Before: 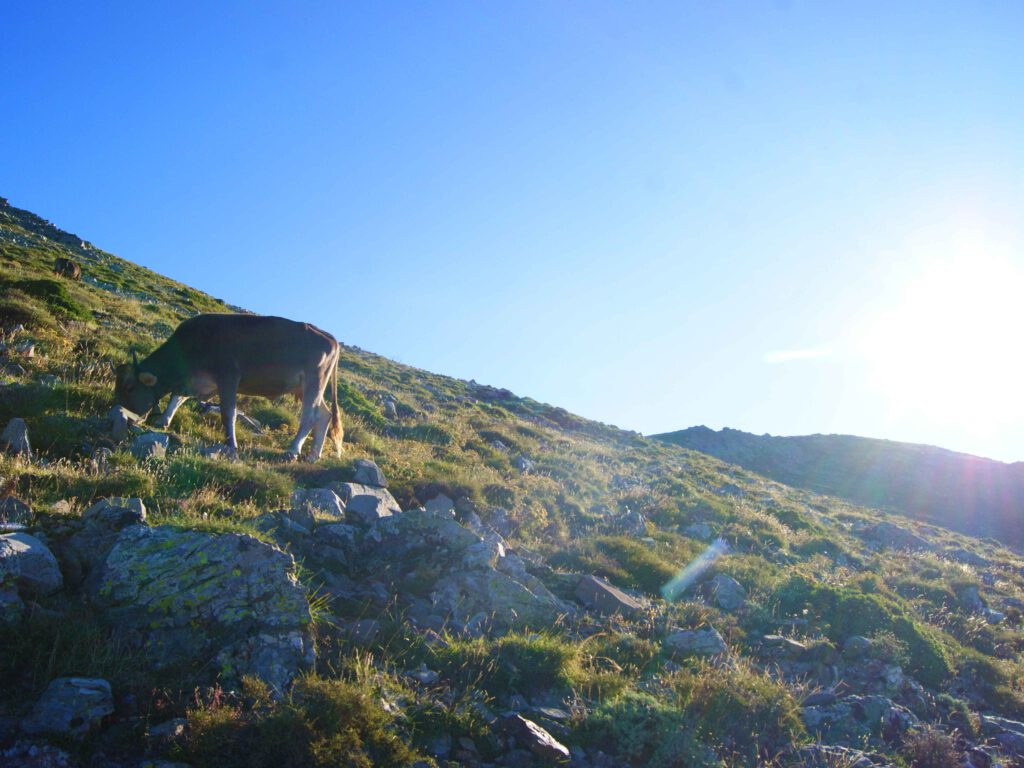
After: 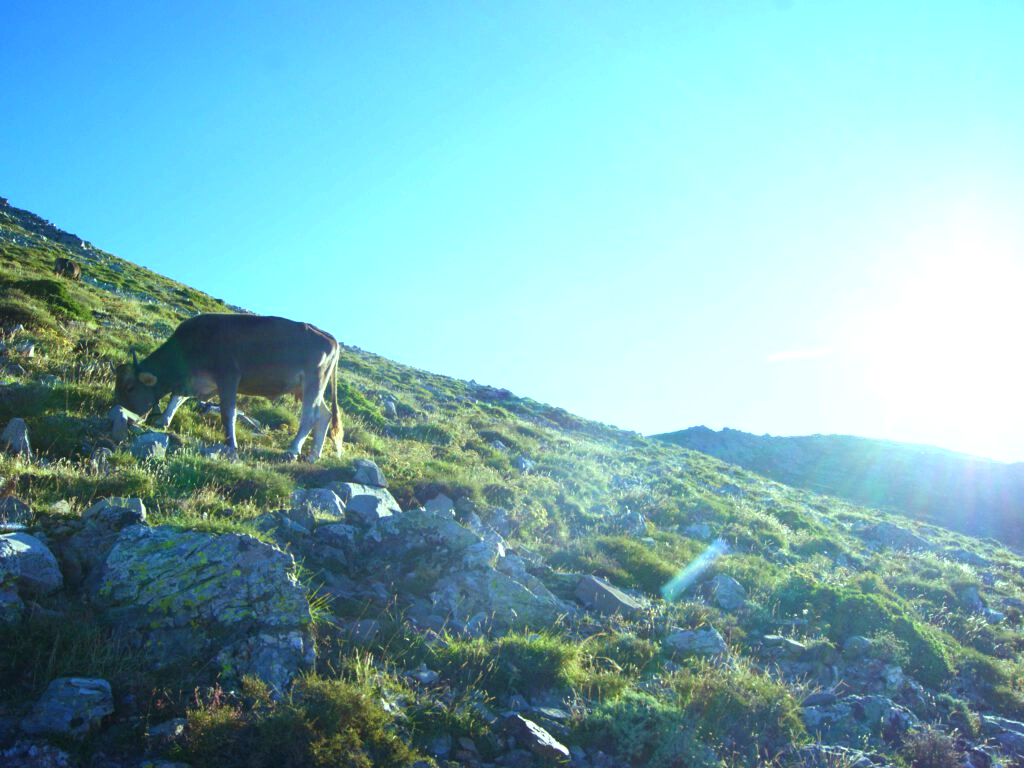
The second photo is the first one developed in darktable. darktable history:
color balance: mode lift, gamma, gain (sRGB), lift [0.997, 0.979, 1.021, 1.011], gamma [1, 1.084, 0.916, 0.998], gain [1, 0.87, 1.13, 1.101], contrast 4.55%, contrast fulcrum 38.24%, output saturation 104.09%
exposure: black level correction 0.001, exposure 0.5 EV, compensate exposure bias true, compensate highlight preservation false
